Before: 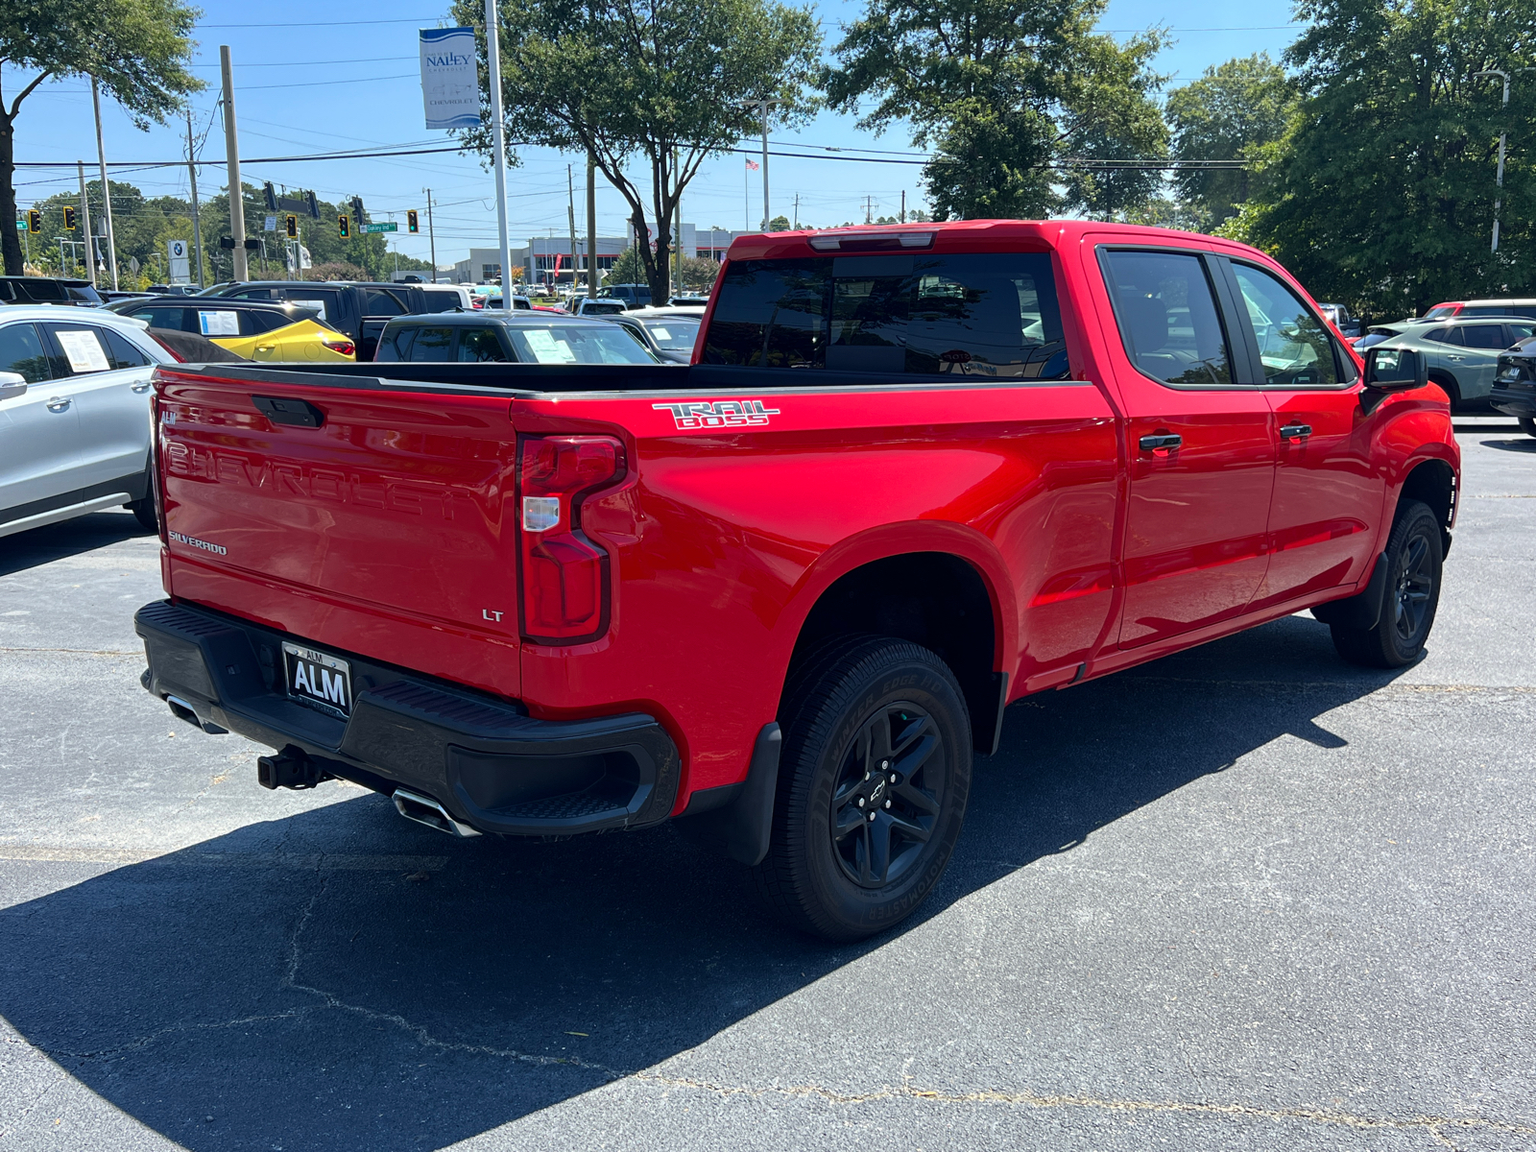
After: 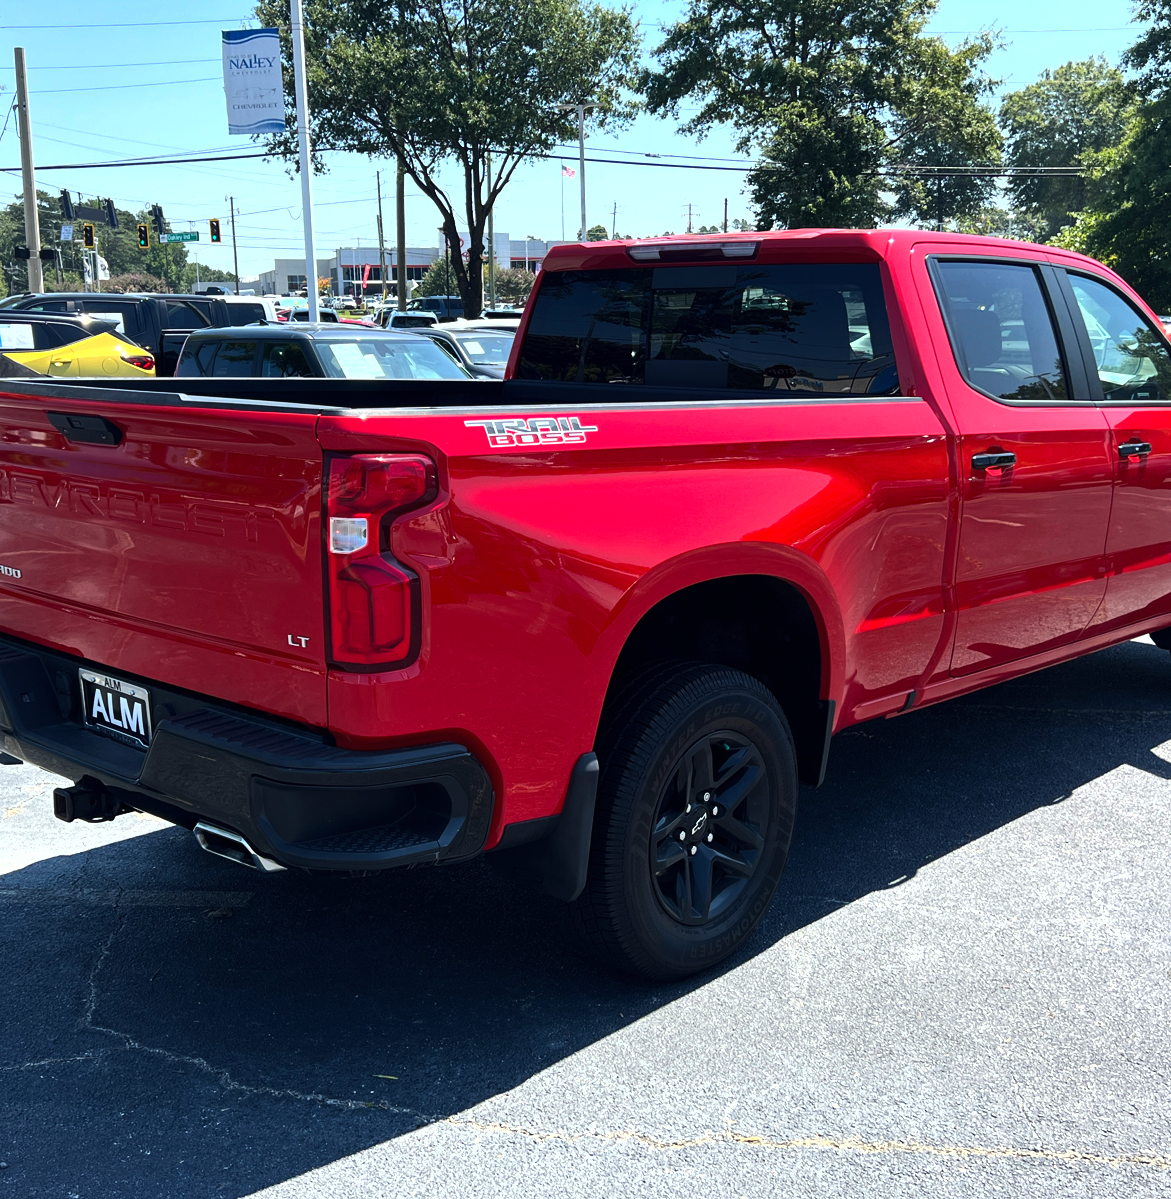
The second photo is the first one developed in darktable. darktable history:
crop: left 13.443%, right 13.31%
tone equalizer: -8 EV -0.75 EV, -7 EV -0.7 EV, -6 EV -0.6 EV, -5 EV -0.4 EV, -3 EV 0.4 EV, -2 EV 0.6 EV, -1 EV 0.7 EV, +0 EV 0.75 EV, edges refinement/feathering 500, mask exposure compensation -1.57 EV, preserve details no
fill light: on, module defaults
